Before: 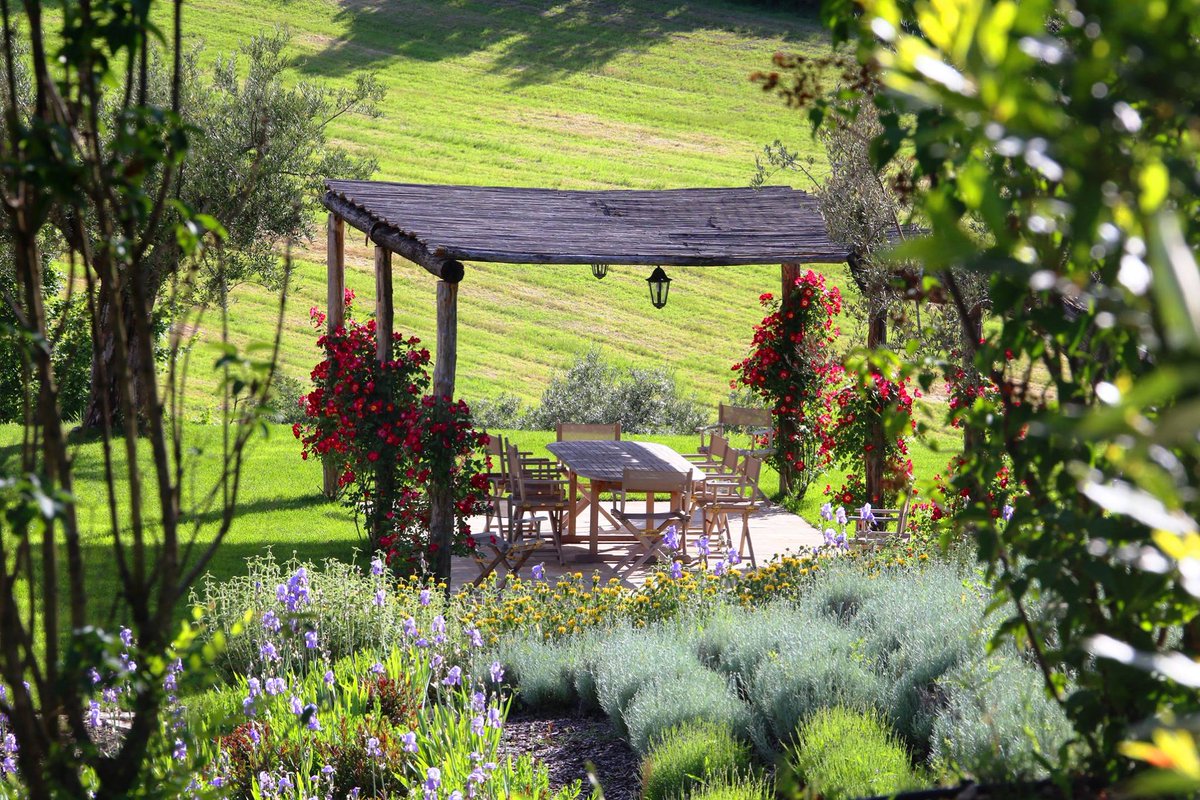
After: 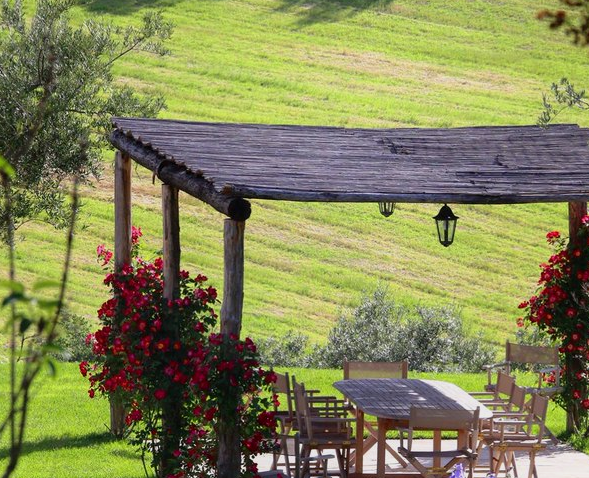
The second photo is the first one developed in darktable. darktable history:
crop: left 17.81%, top 7.861%, right 33.082%, bottom 32.378%
exposure: exposure -0.255 EV, compensate exposure bias true, compensate highlight preservation false
shadows and highlights: shadows -89.53, highlights 90.95, soften with gaussian
